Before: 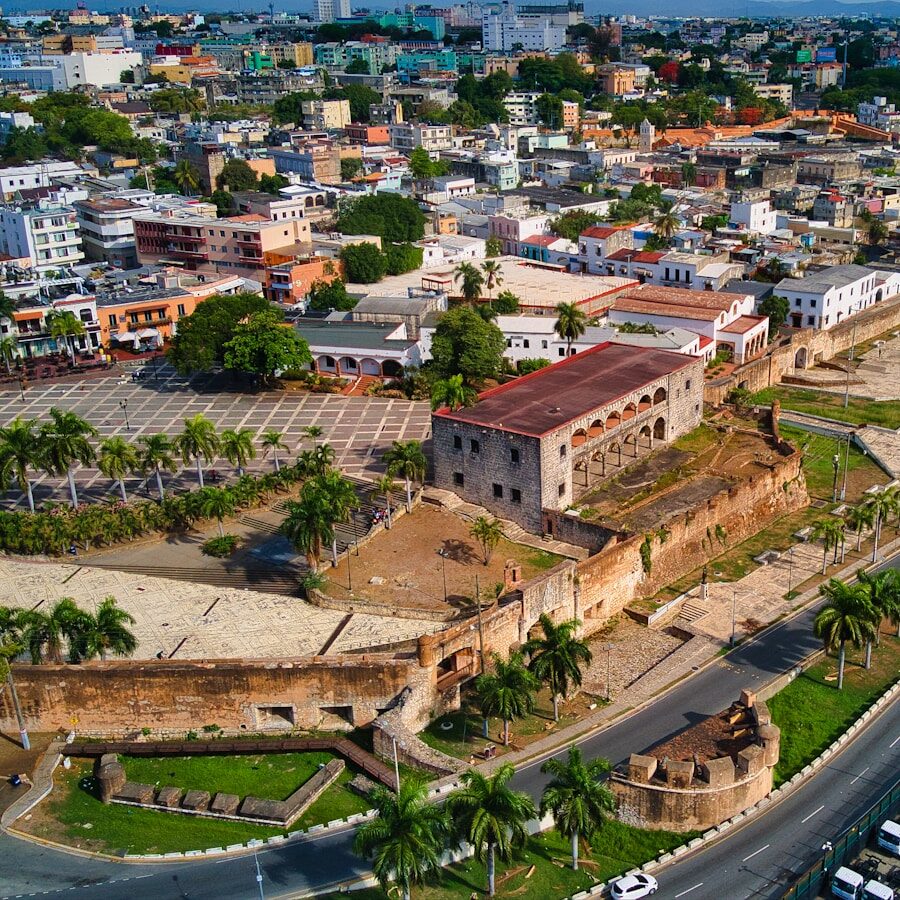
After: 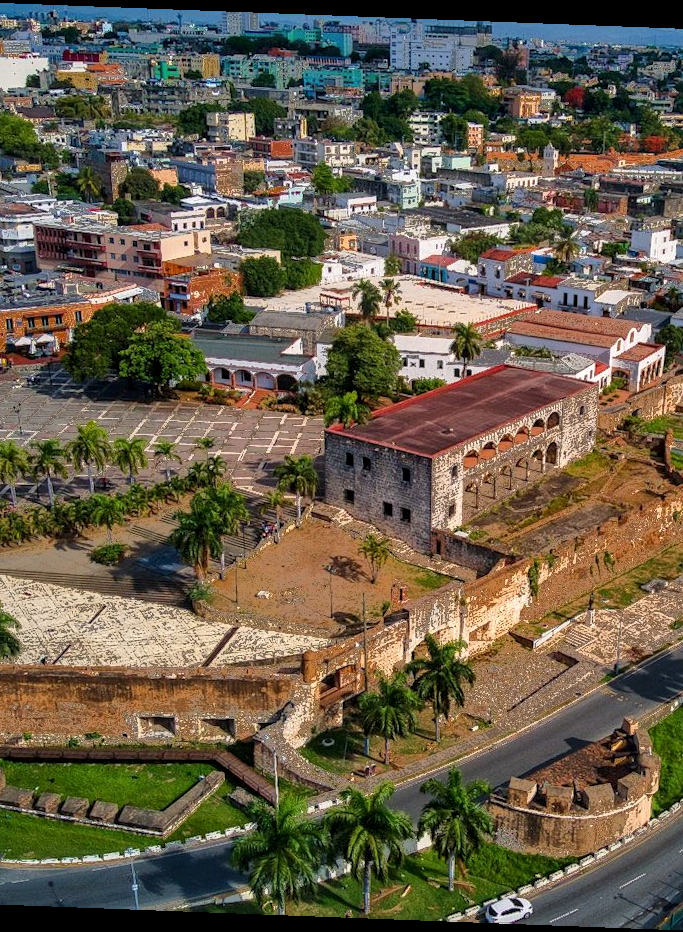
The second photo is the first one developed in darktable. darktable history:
fill light: exposure -0.73 EV, center 0.69, width 2.2
crop: left 13.443%, right 13.31%
rotate and perspective: rotation 2.17°, automatic cropping off
local contrast: on, module defaults
